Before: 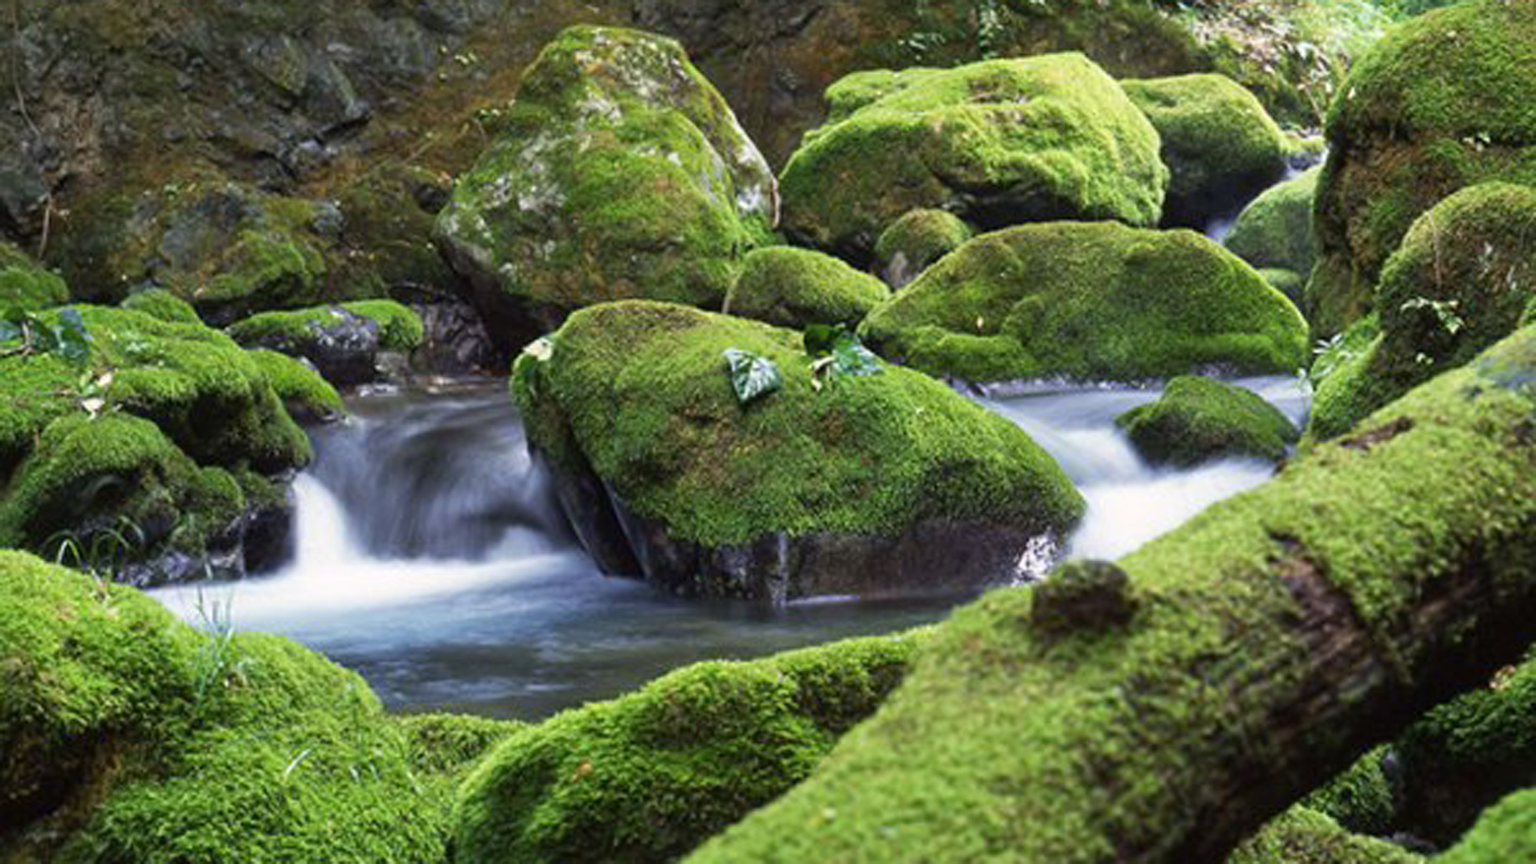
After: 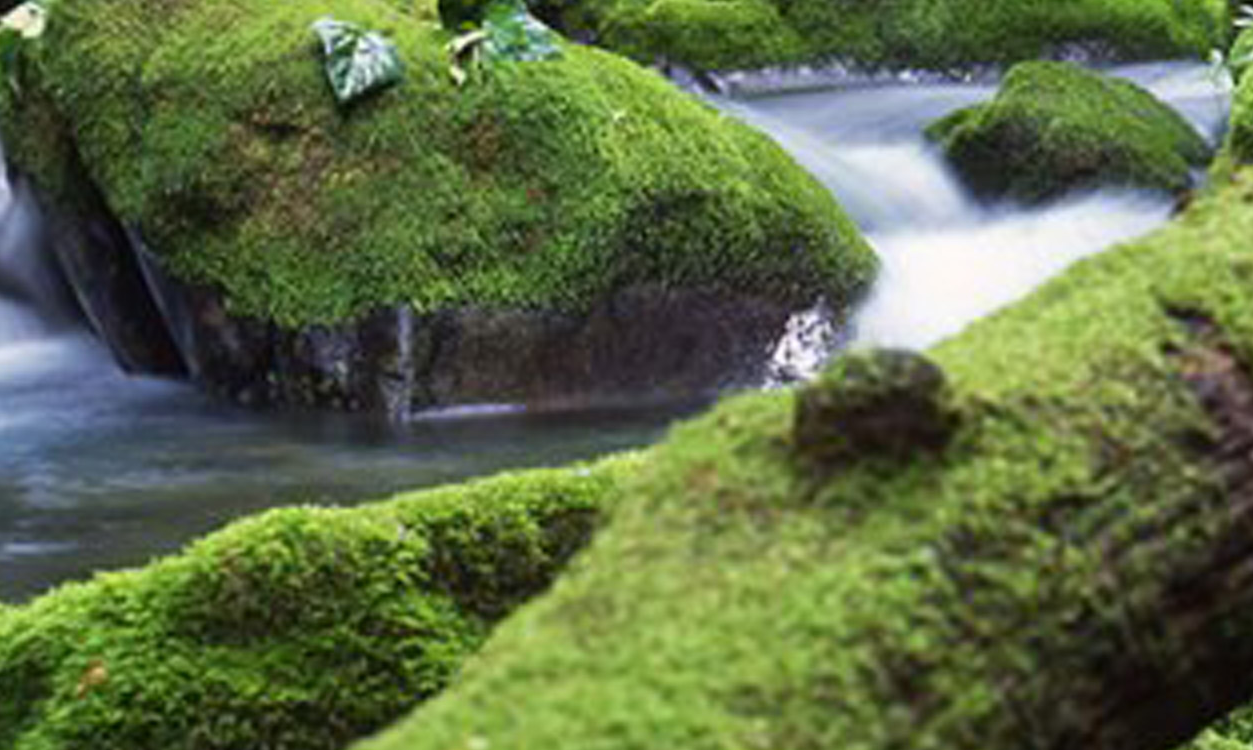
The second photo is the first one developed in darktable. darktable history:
crop: left 34.1%, top 38.964%, right 13.658%, bottom 5.409%
